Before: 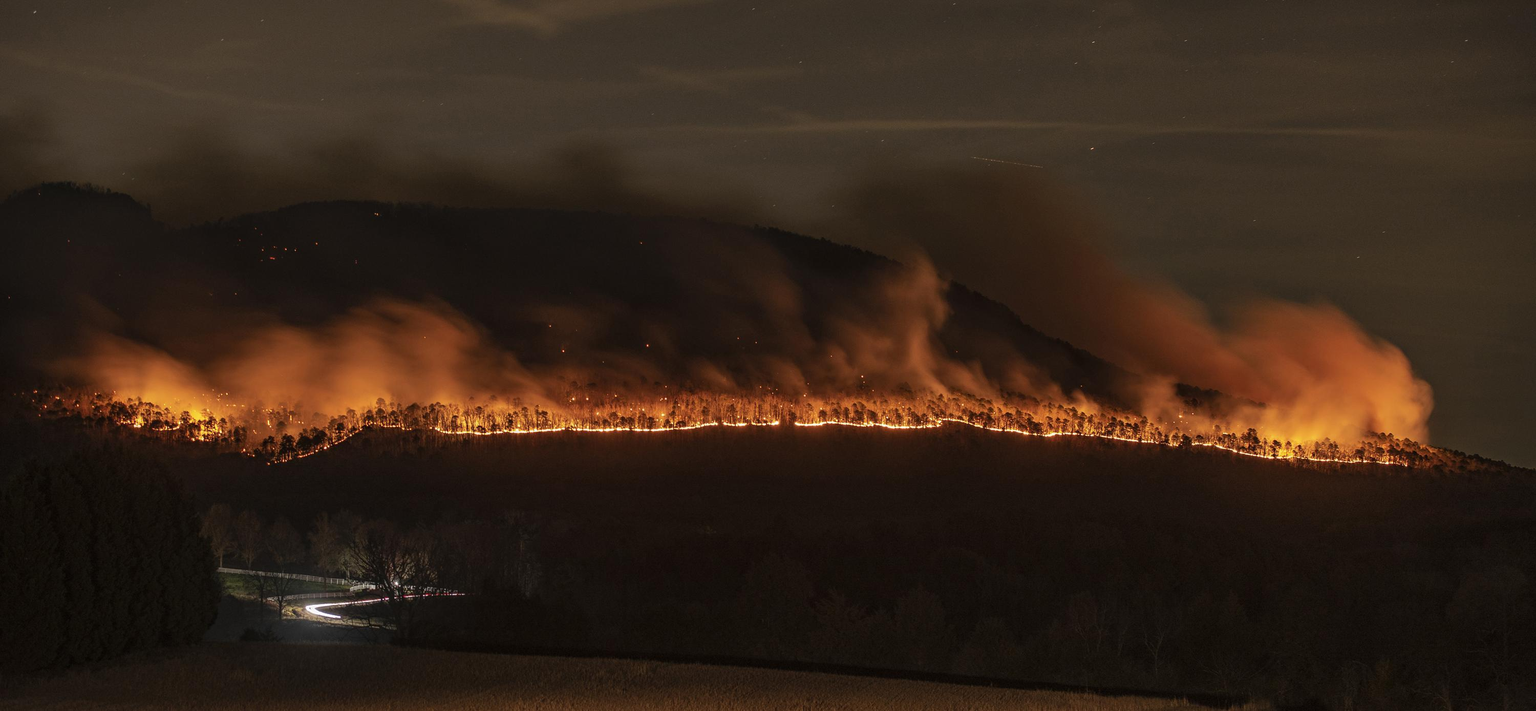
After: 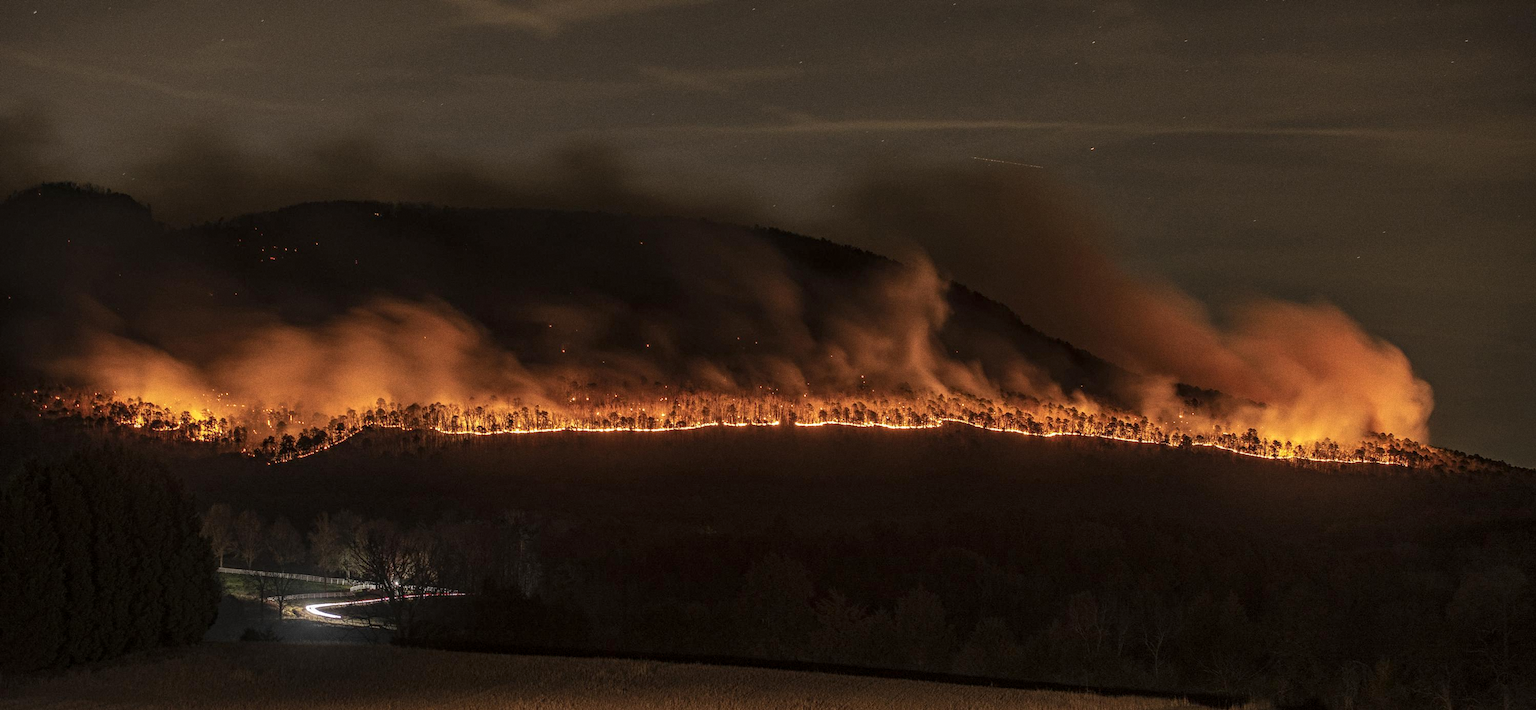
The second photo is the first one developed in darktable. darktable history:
exposure: compensate highlight preservation false
local contrast: detail 130%
grain: on, module defaults
contrast equalizer: y [[0.5, 0.5, 0.472, 0.5, 0.5, 0.5], [0.5 ×6], [0.5 ×6], [0 ×6], [0 ×6]]
